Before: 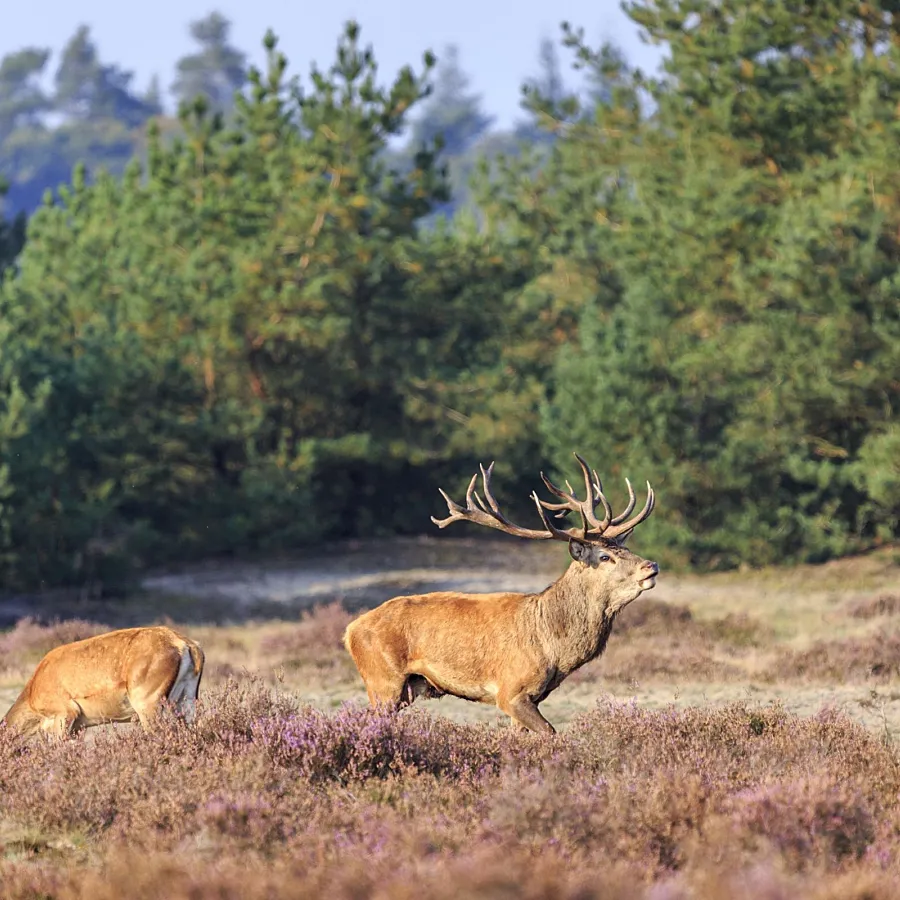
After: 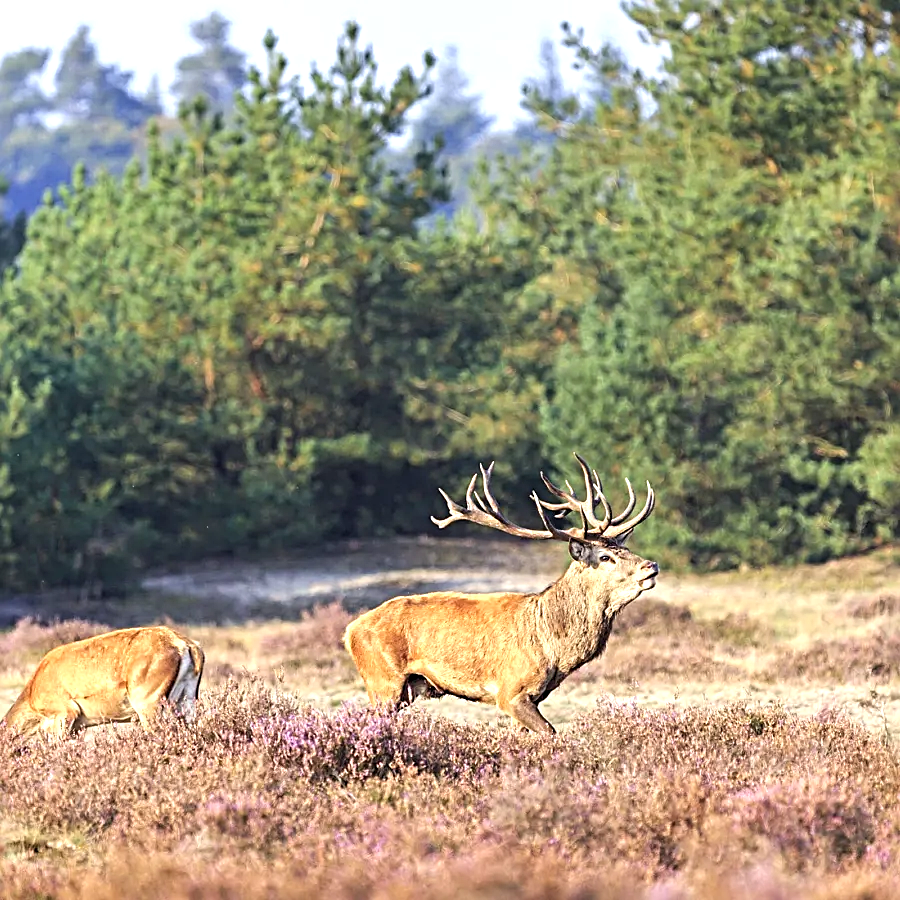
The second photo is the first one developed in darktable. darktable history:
exposure: black level correction 0, exposure 0.7 EV, compensate exposure bias true, compensate highlight preservation false
sharpen: radius 4
color balance rgb: global vibrance 10%
